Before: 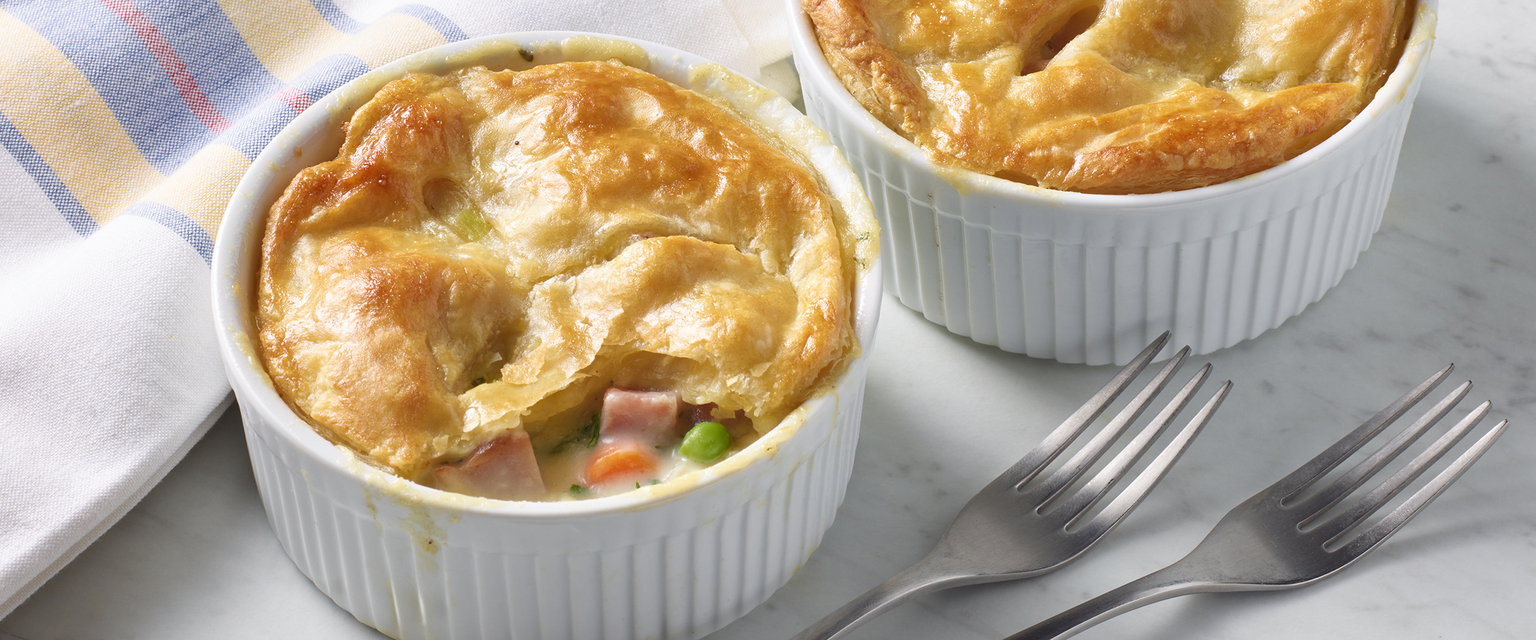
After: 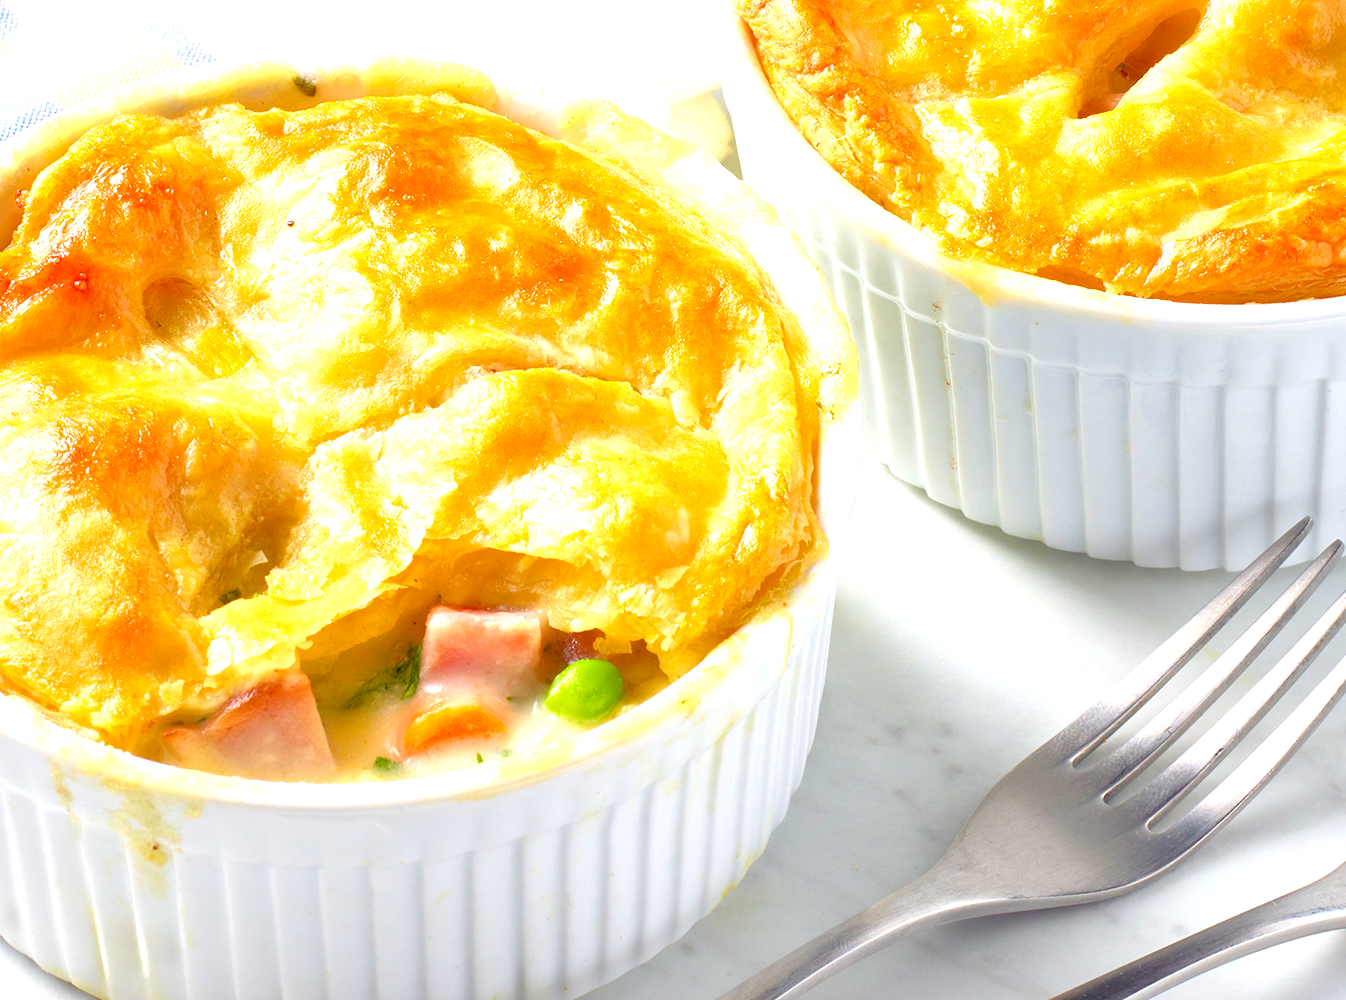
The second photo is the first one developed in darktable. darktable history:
crop: left 21.552%, right 22.328%
shadows and highlights: shadows 25.29, highlights -26.11
contrast brightness saturation: contrast 0.069, brightness 0.173, saturation 0.405
exposure: black level correction 0.011, exposure 1.088 EV, compensate highlight preservation false
